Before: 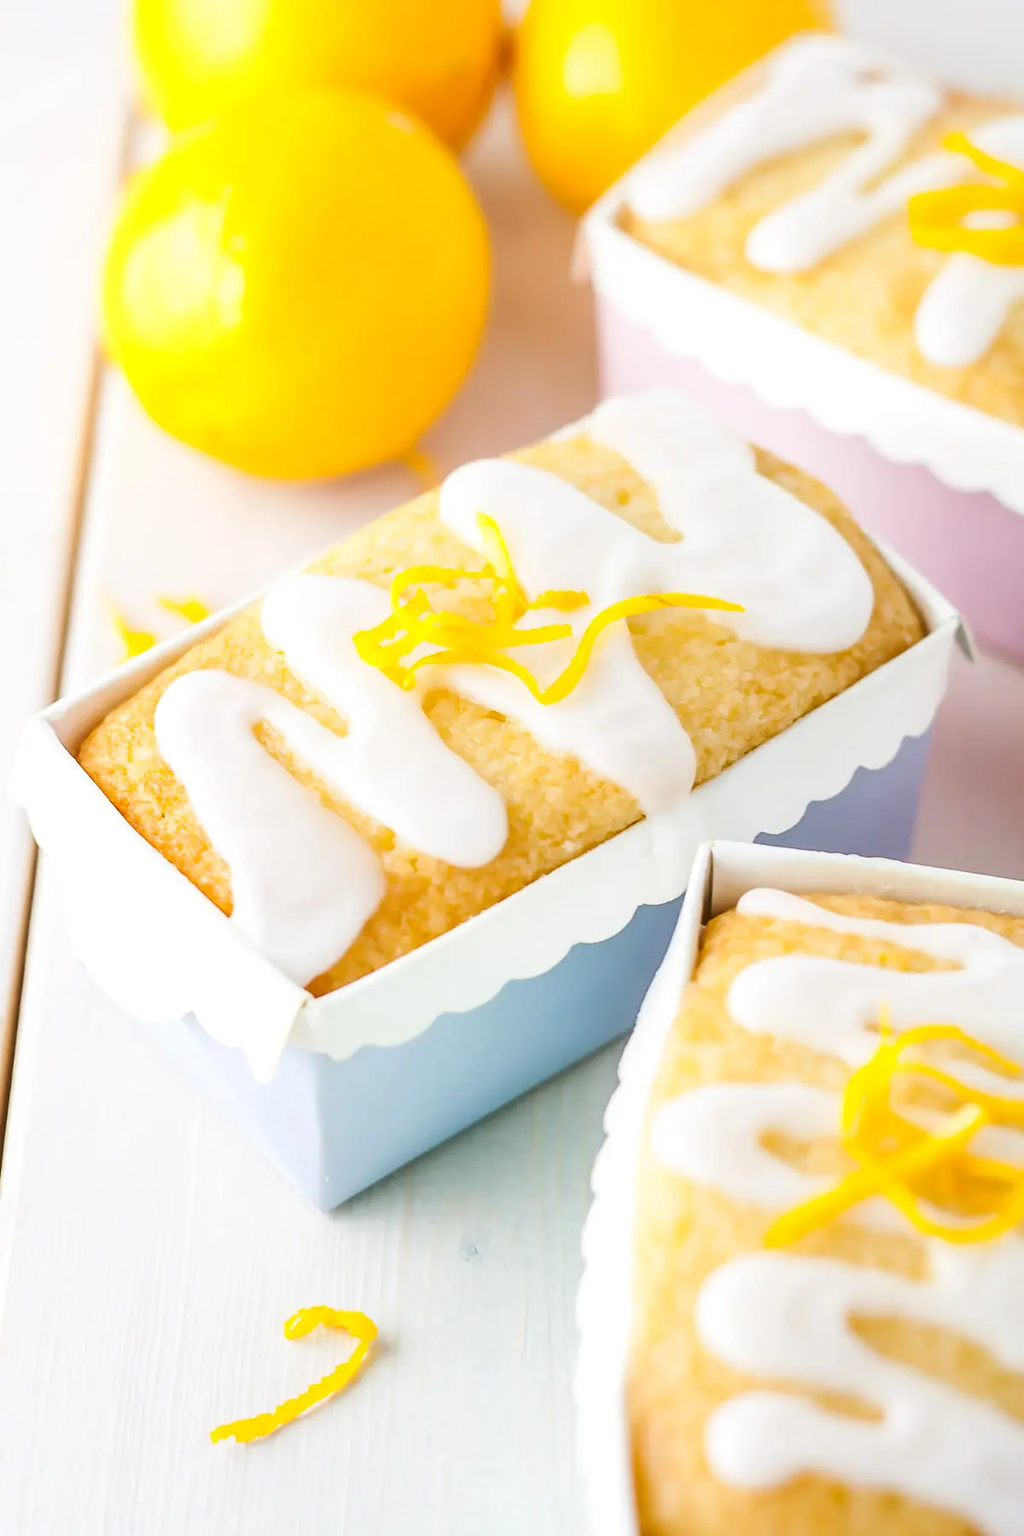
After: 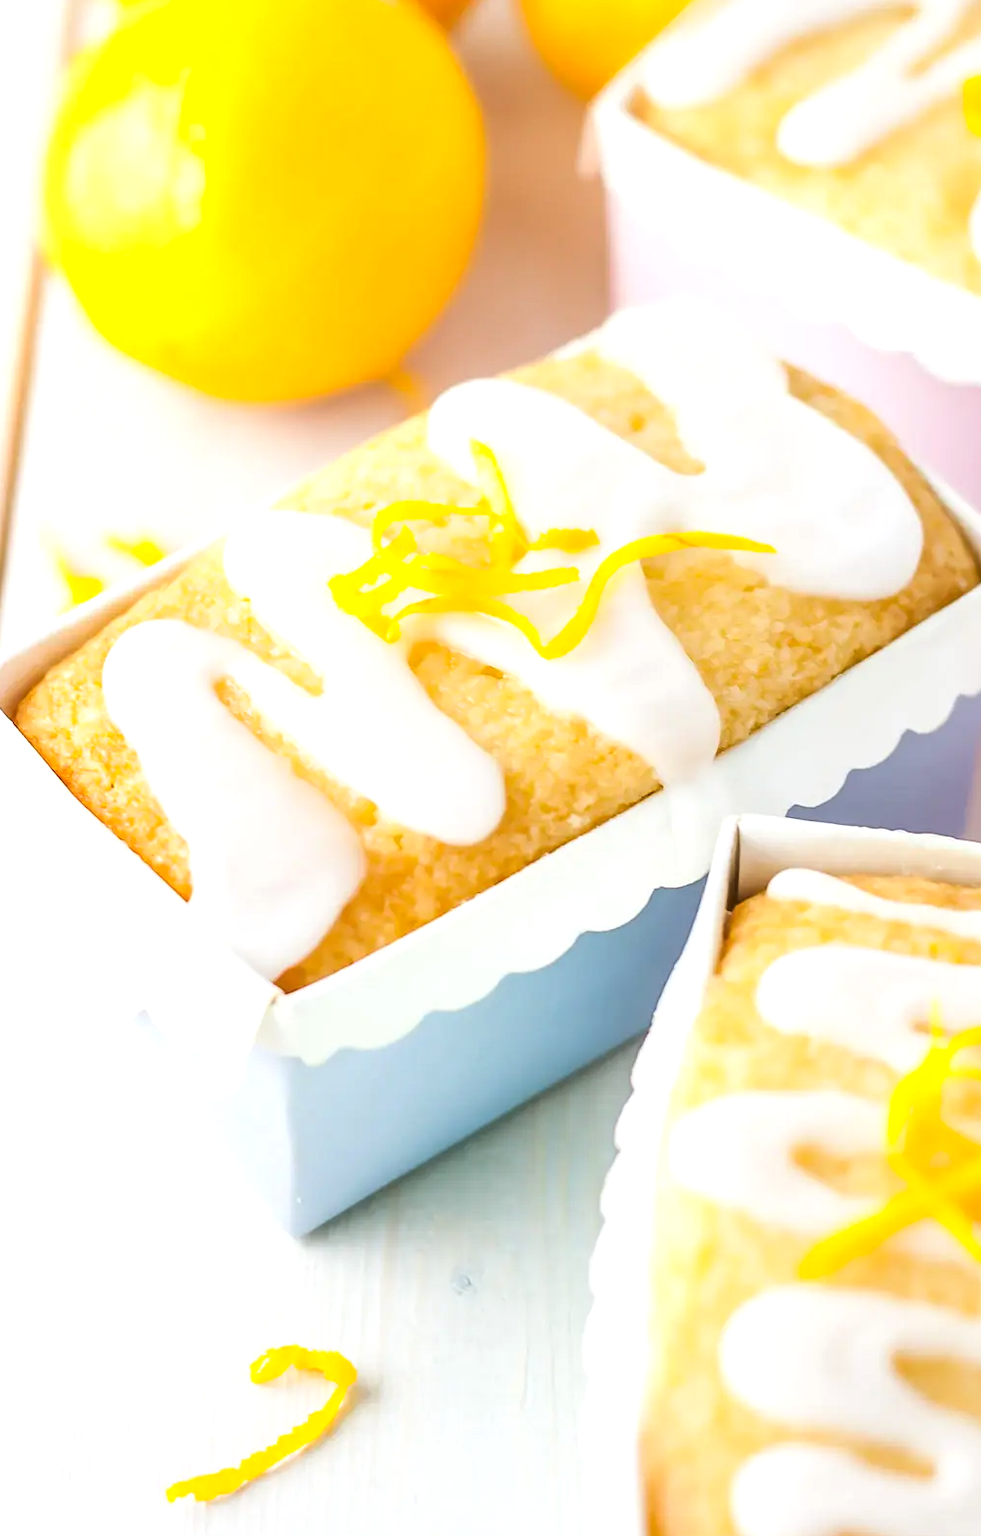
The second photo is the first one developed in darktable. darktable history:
exposure: exposure 0.201 EV, compensate highlight preservation false
crop: left 6.396%, top 8.323%, right 9.53%, bottom 4.058%
base curve: curves: ch0 [(0, 0) (0.303, 0.277) (1, 1)], preserve colors none
